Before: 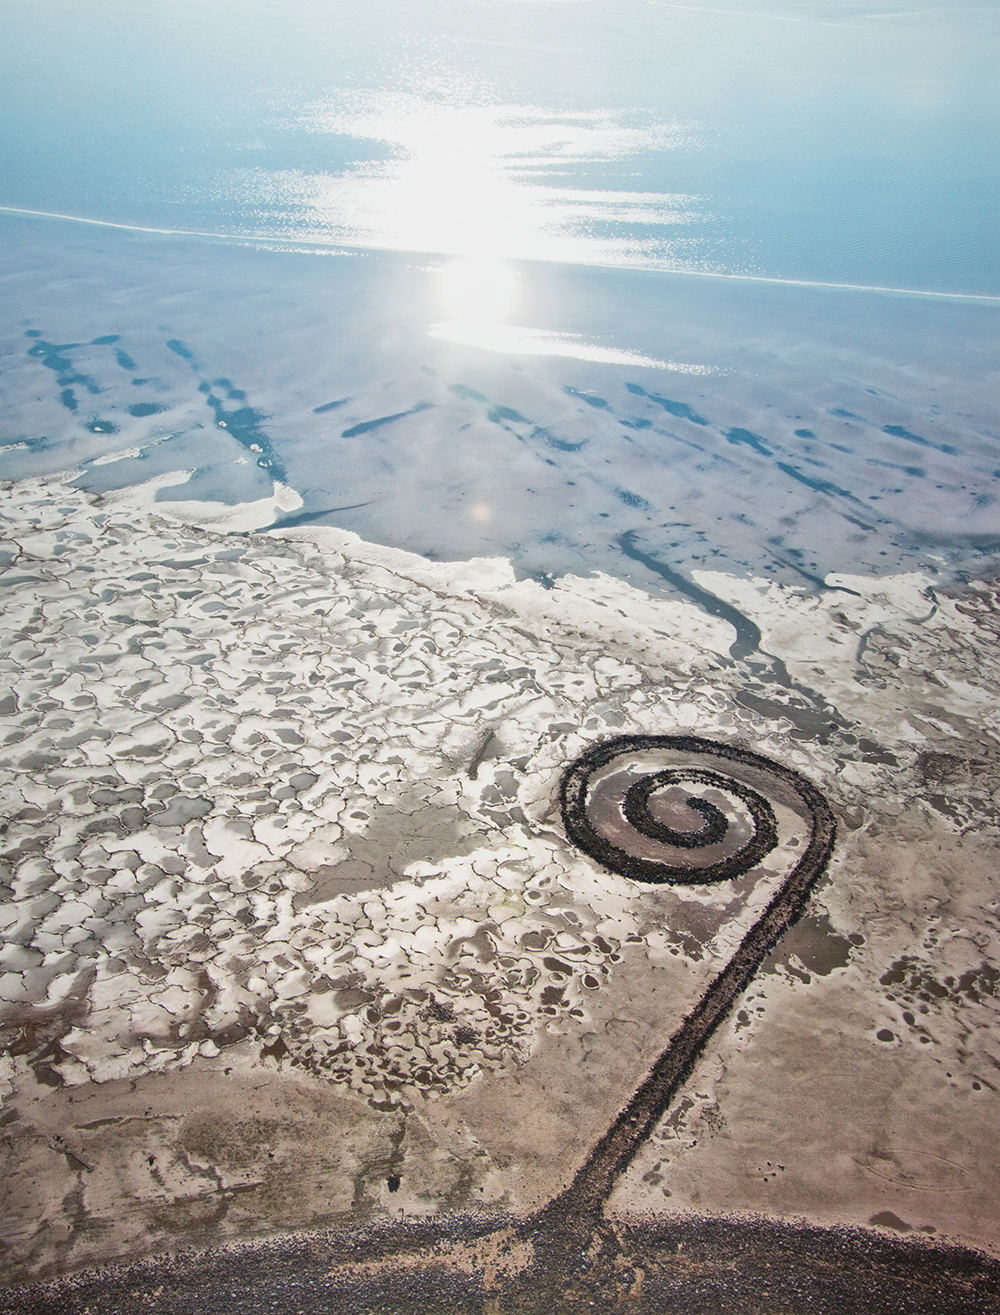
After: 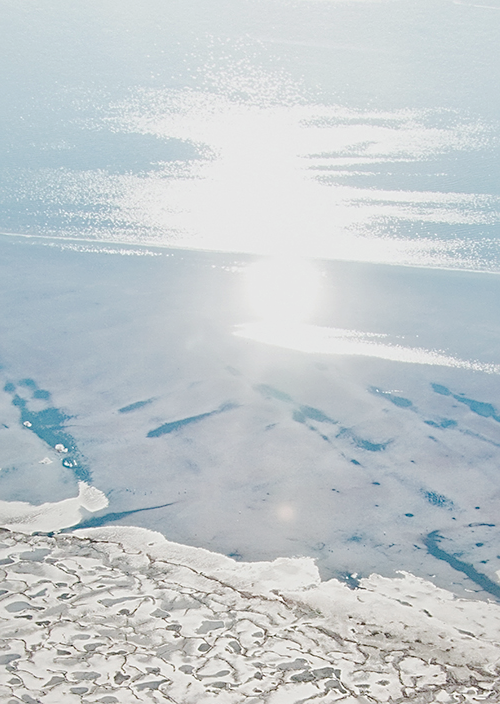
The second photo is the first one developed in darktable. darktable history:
color balance rgb: perceptual saturation grading › global saturation 20%, perceptual saturation grading › highlights -25%, perceptual saturation grading › shadows 25%
fill light: on, module defaults
crop: left 19.556%, right 30.401%, bottom 46.458%
sharpen: on, module defaults
contrast brightness saturation: contrast -0.08, brightness -0.04, saturation -0.11
tone curve: curves: ch0 [(0, 0) (0.003, 0.012) (0.011, 0.014) (0.025, 0.019) (0.044, 0.028) (0.069, 0.039) (0.1, 0.056) (0.136, 0.093) (0.177, 0.147) (0.224, 0.214) (0.277, 0.29) (0.335, 0.381) (0.399, 0.476) (0.468, 0.557) (0.543, 0.635) (0.623, 0.697) (0.709, 0.764) (0.801, 0.831) (0.898, 0.917) (1, 1)], preserve colors none
